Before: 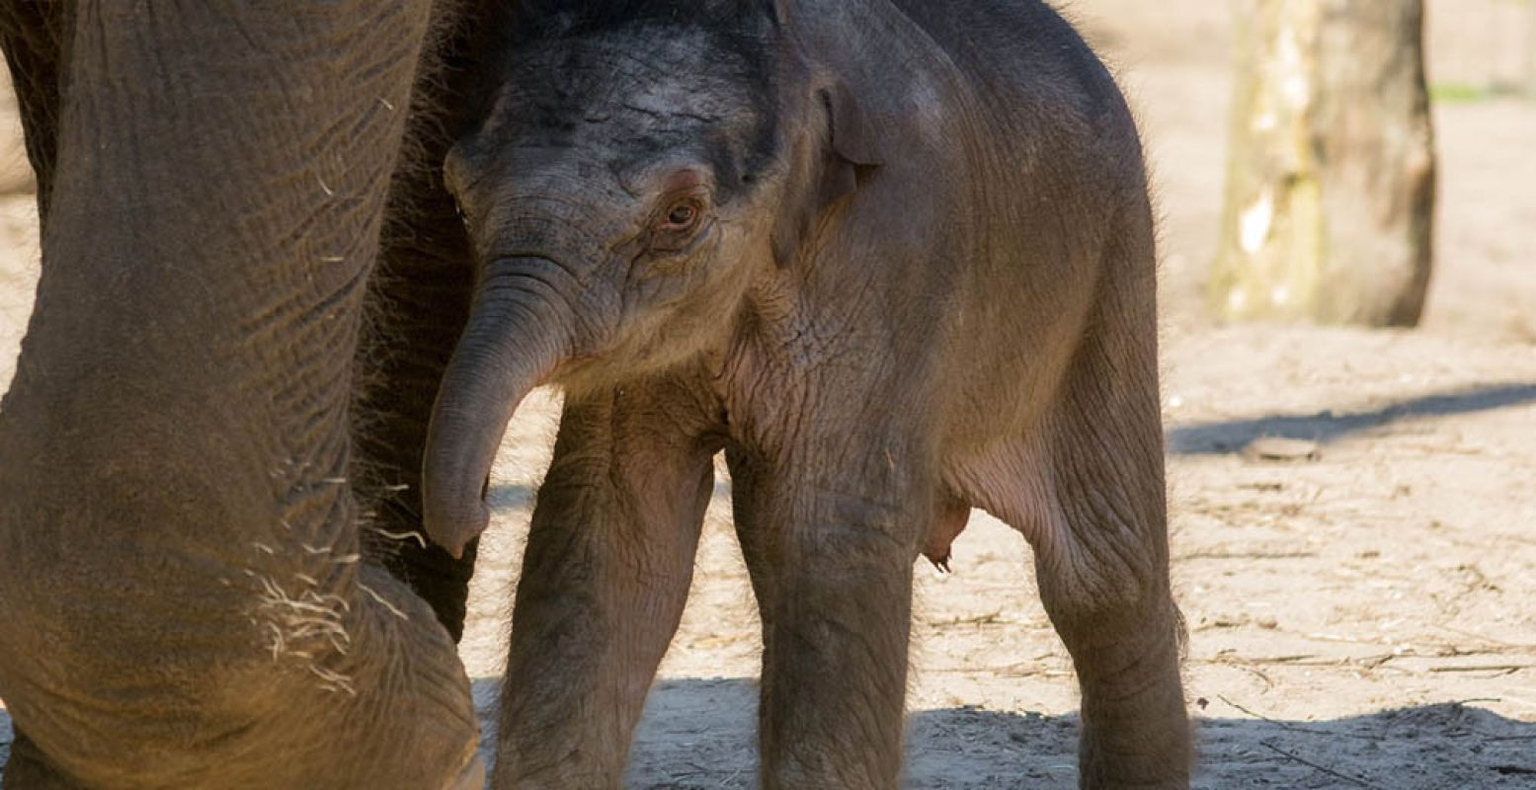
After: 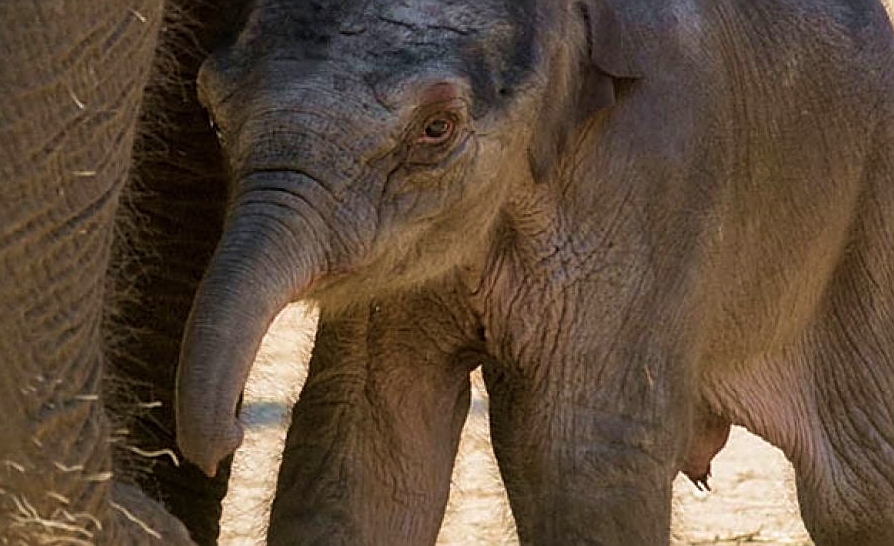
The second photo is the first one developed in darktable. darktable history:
crop: left 16.21%, top 11.226%, right 26.268%, bottom 20.499%
sharpen: on, module defaults
velvia: on, module defaults
